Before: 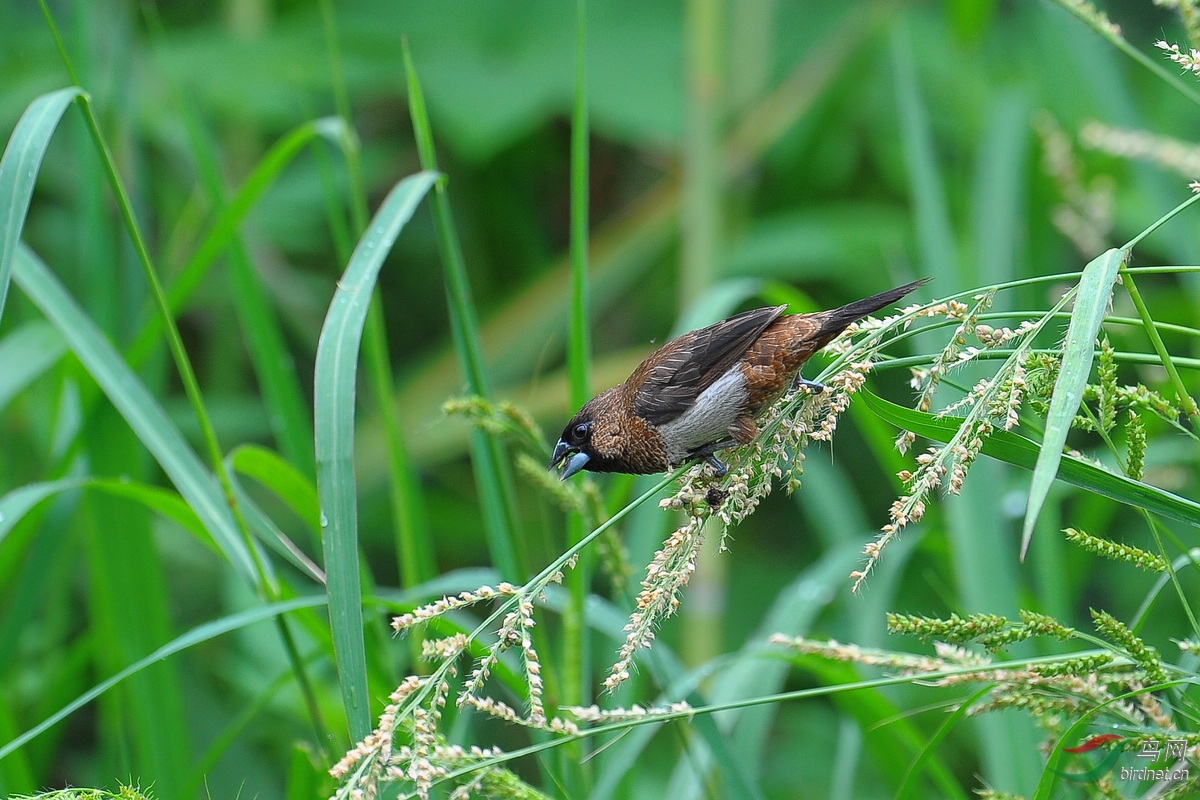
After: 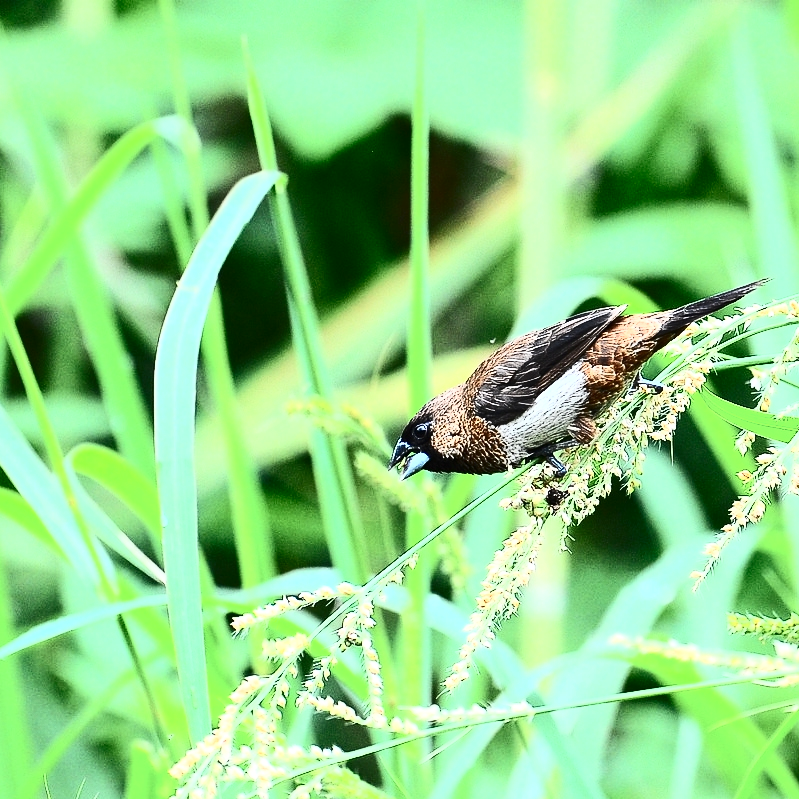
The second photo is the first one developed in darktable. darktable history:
crop and rotate: left 13.342%, right 19.991%
exposure: exposure 0.722 EV, compensate highlight preservation false
contrast brightness saturation: contrast 0.93, brightness 0.2
white balance: emerald 1
